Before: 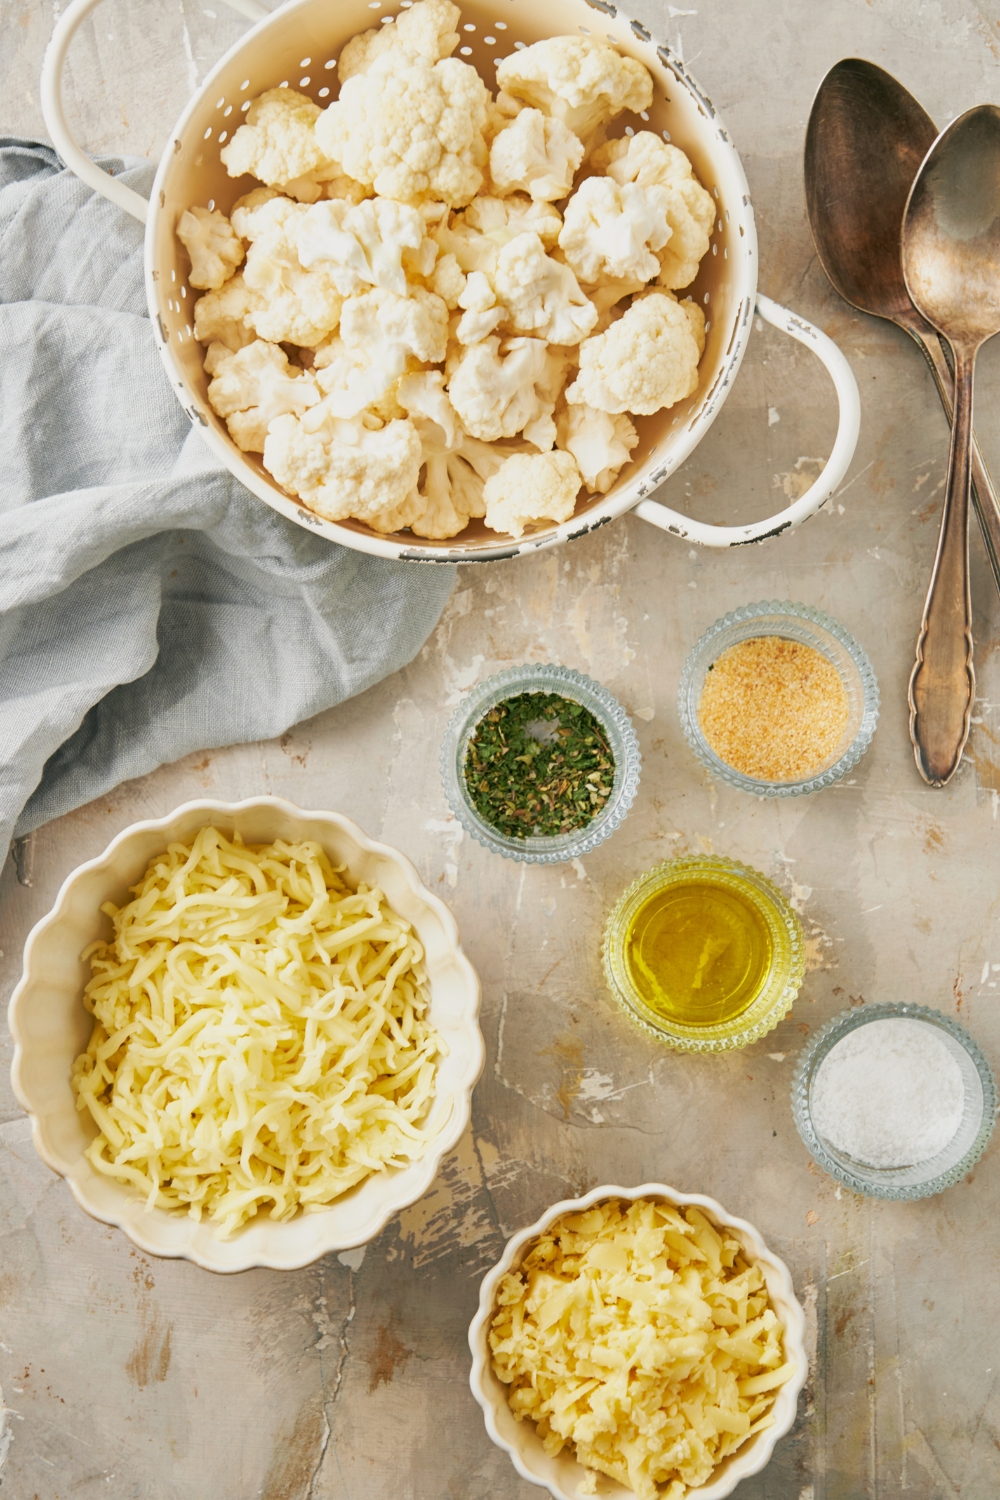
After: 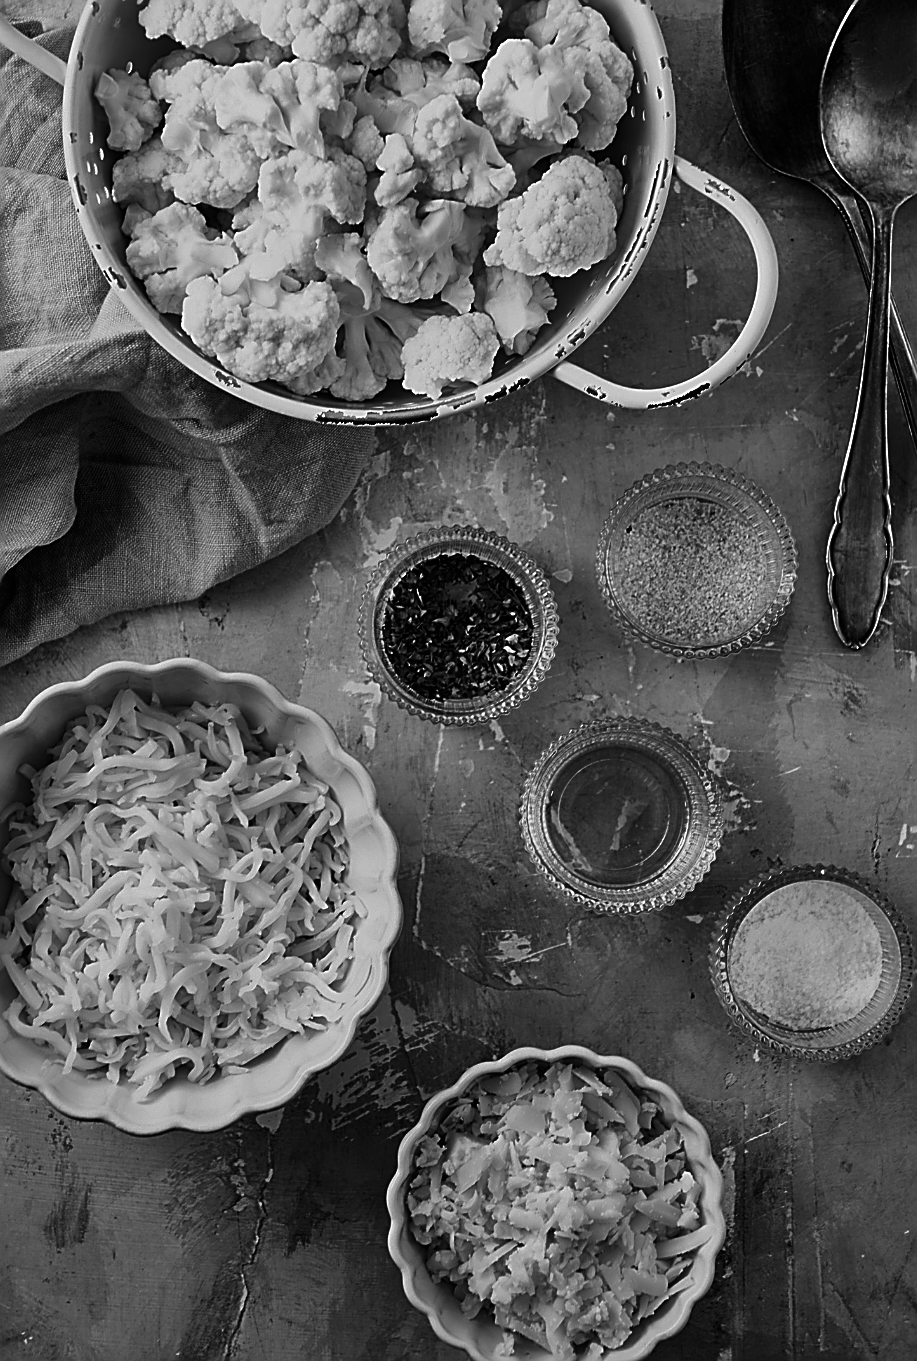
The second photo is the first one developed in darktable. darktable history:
sharpen: radius 1.685, amount 1.294
haze removal: compatibility mode true, adaptive false
contrast brightness saturation: contrast 0.02, brightness -1, saturation -1
crop and rotate: left 8.262%, top 9.226%
exposure: compensate highlight preservation false
